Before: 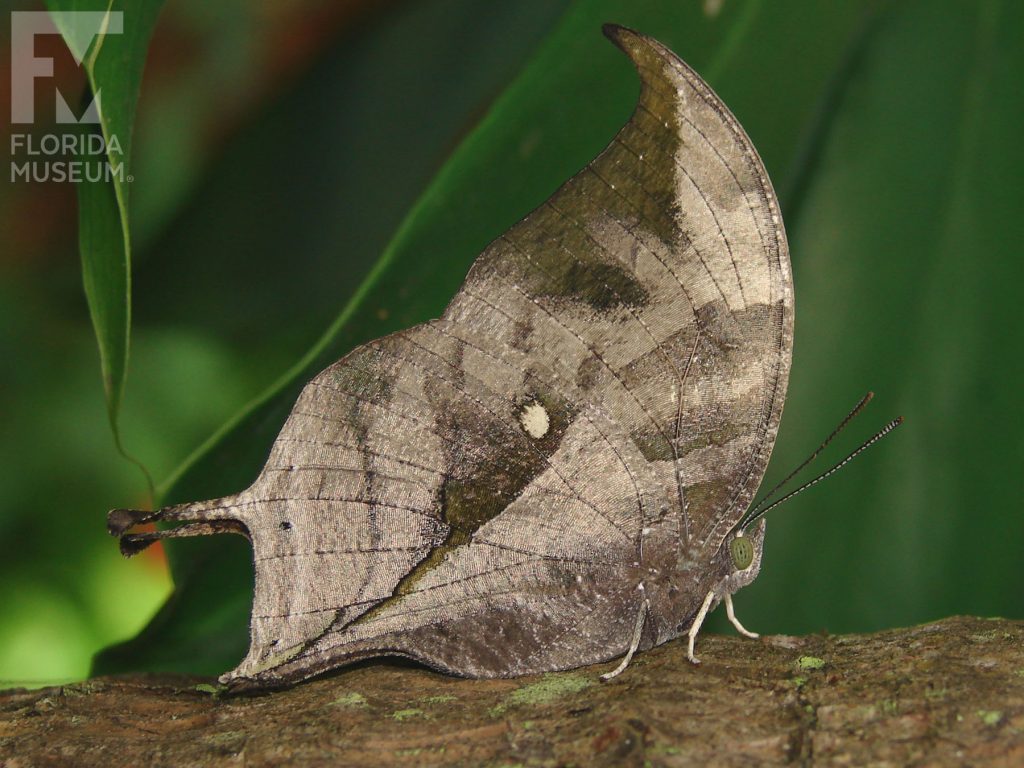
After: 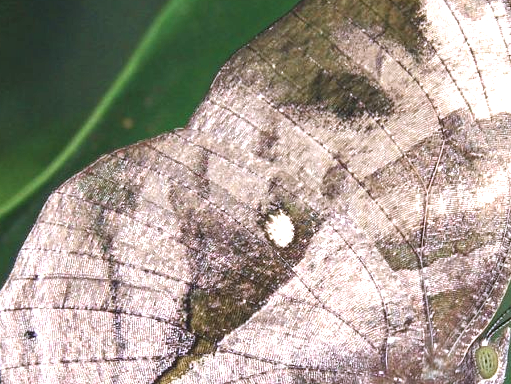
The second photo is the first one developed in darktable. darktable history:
color calibration: output R [0.999, 0.026, -0.11, 0], output G [-0.019, 1.037, -0.099, 0], output B [0.022, -0.023, 0.902, 0], illuminant custom, x 0.367, y 0.392, temperature 4437.75 K, clip negative RGB from gamut false
local contrast: on, module defaults
exposure: black level correction 0, exposure 1.2 EV, compensate highlight preservation false
crop: left 25%, top 25%, right 25%, bottom 25%
contrast brightness saturation: saturation -0.04
levels: levels [0.031, 0.5, 0.969]
